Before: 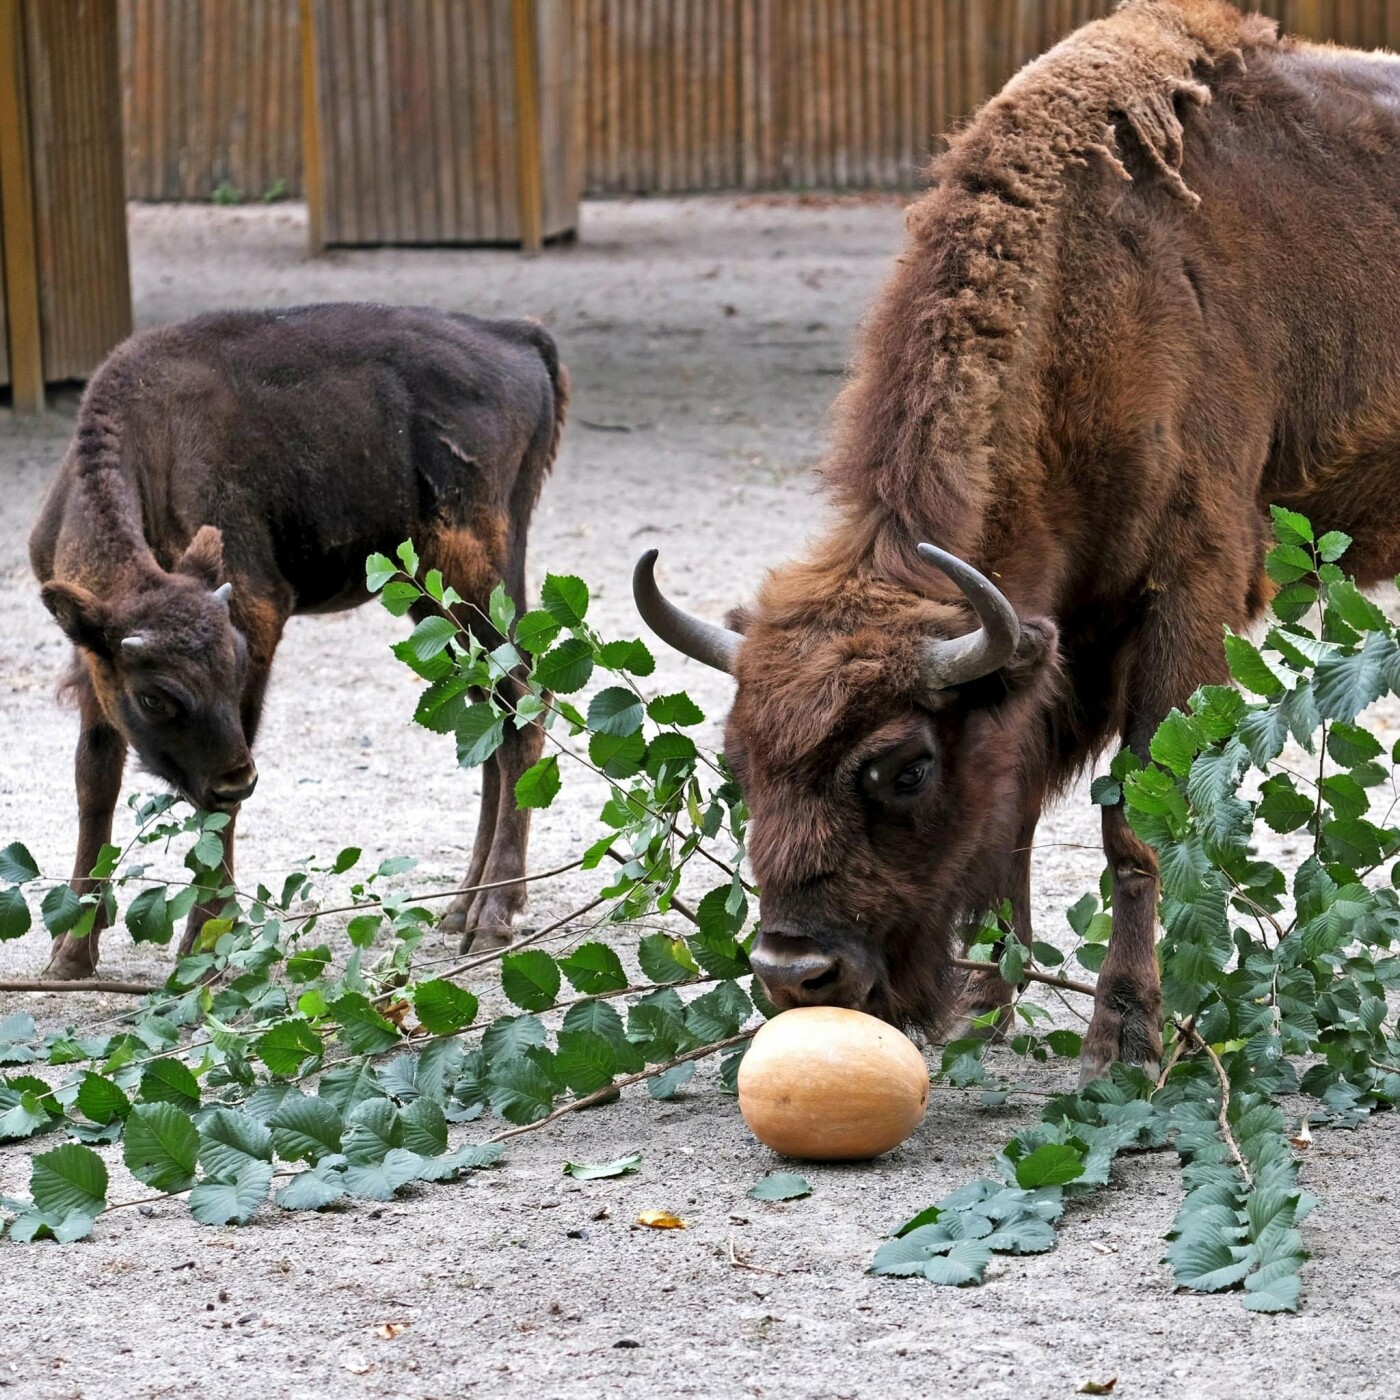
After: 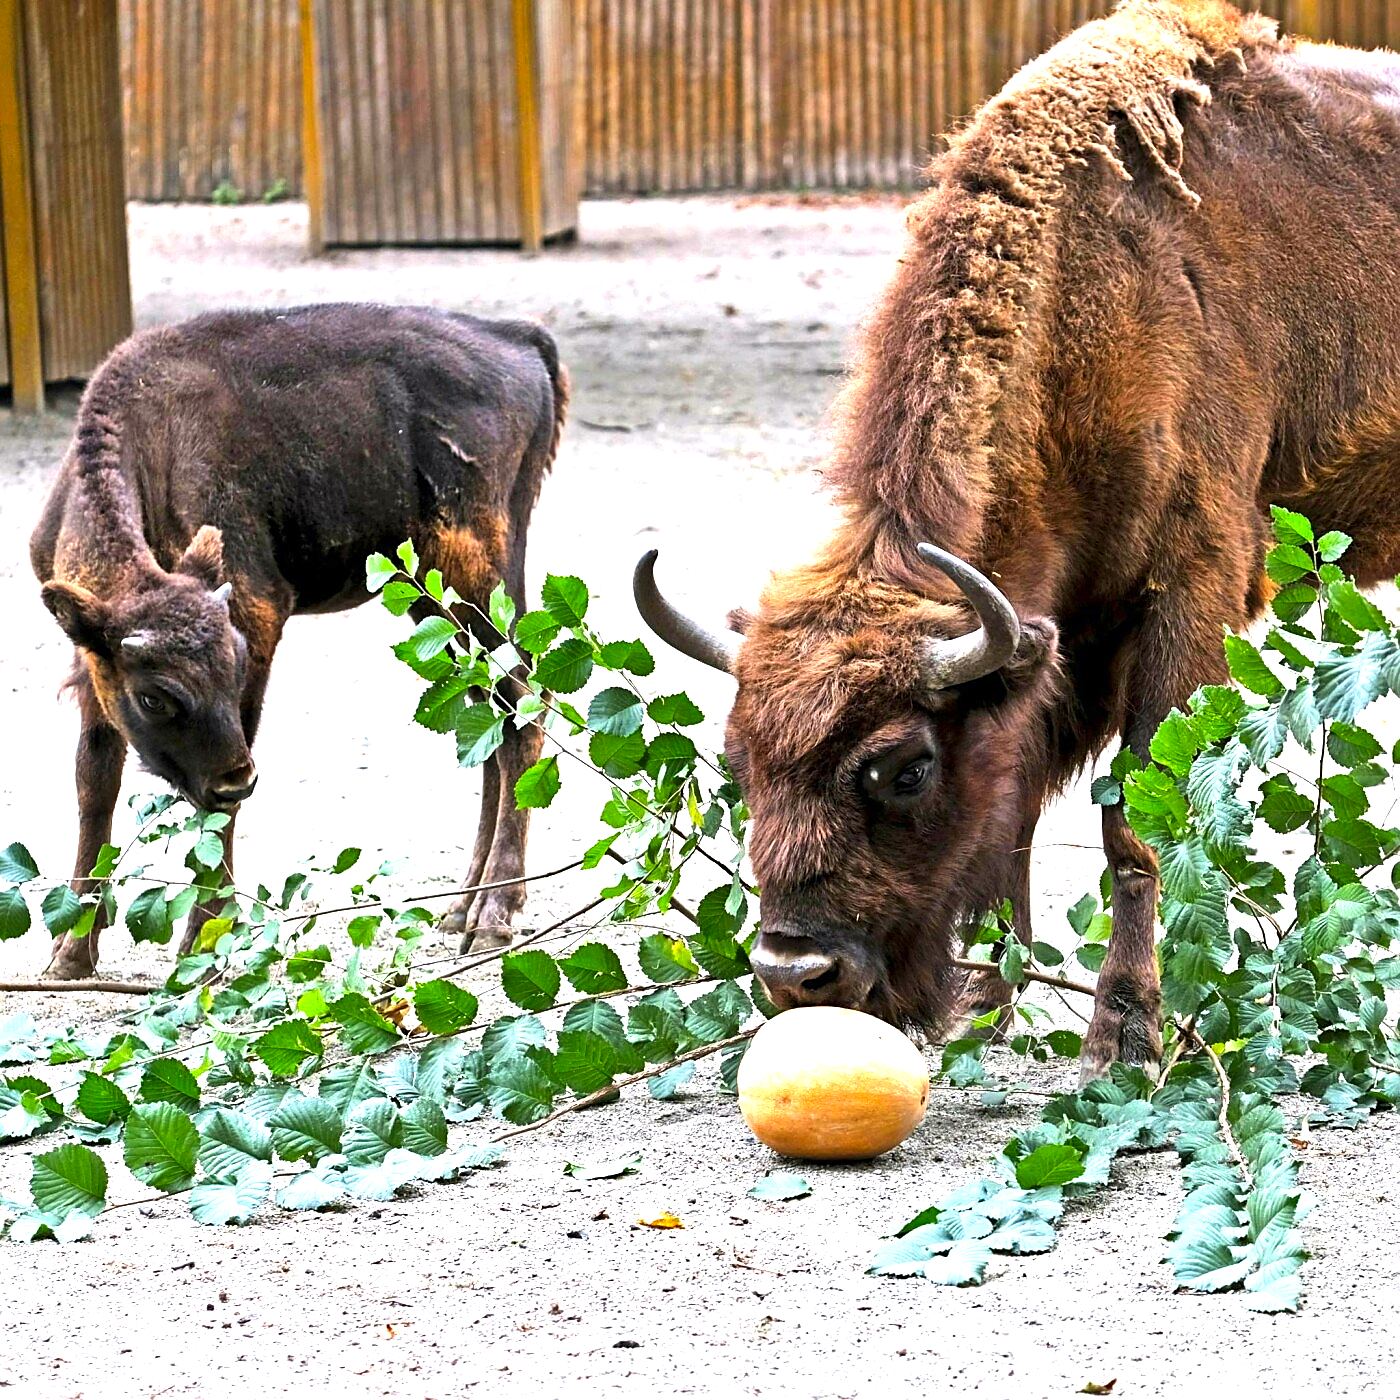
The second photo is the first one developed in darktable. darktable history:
sharpen: on, module defaults
color balance rgb: linear chroma grading › global chroma 14.591%, perceptual saturation grading › global saturation 0.501%, perceptual brilliance grading › global brilliance 29.498%, perceptual brilliance grading › highlights 12.458%, perceptual brilliance grading › mid-tones 24.517%
